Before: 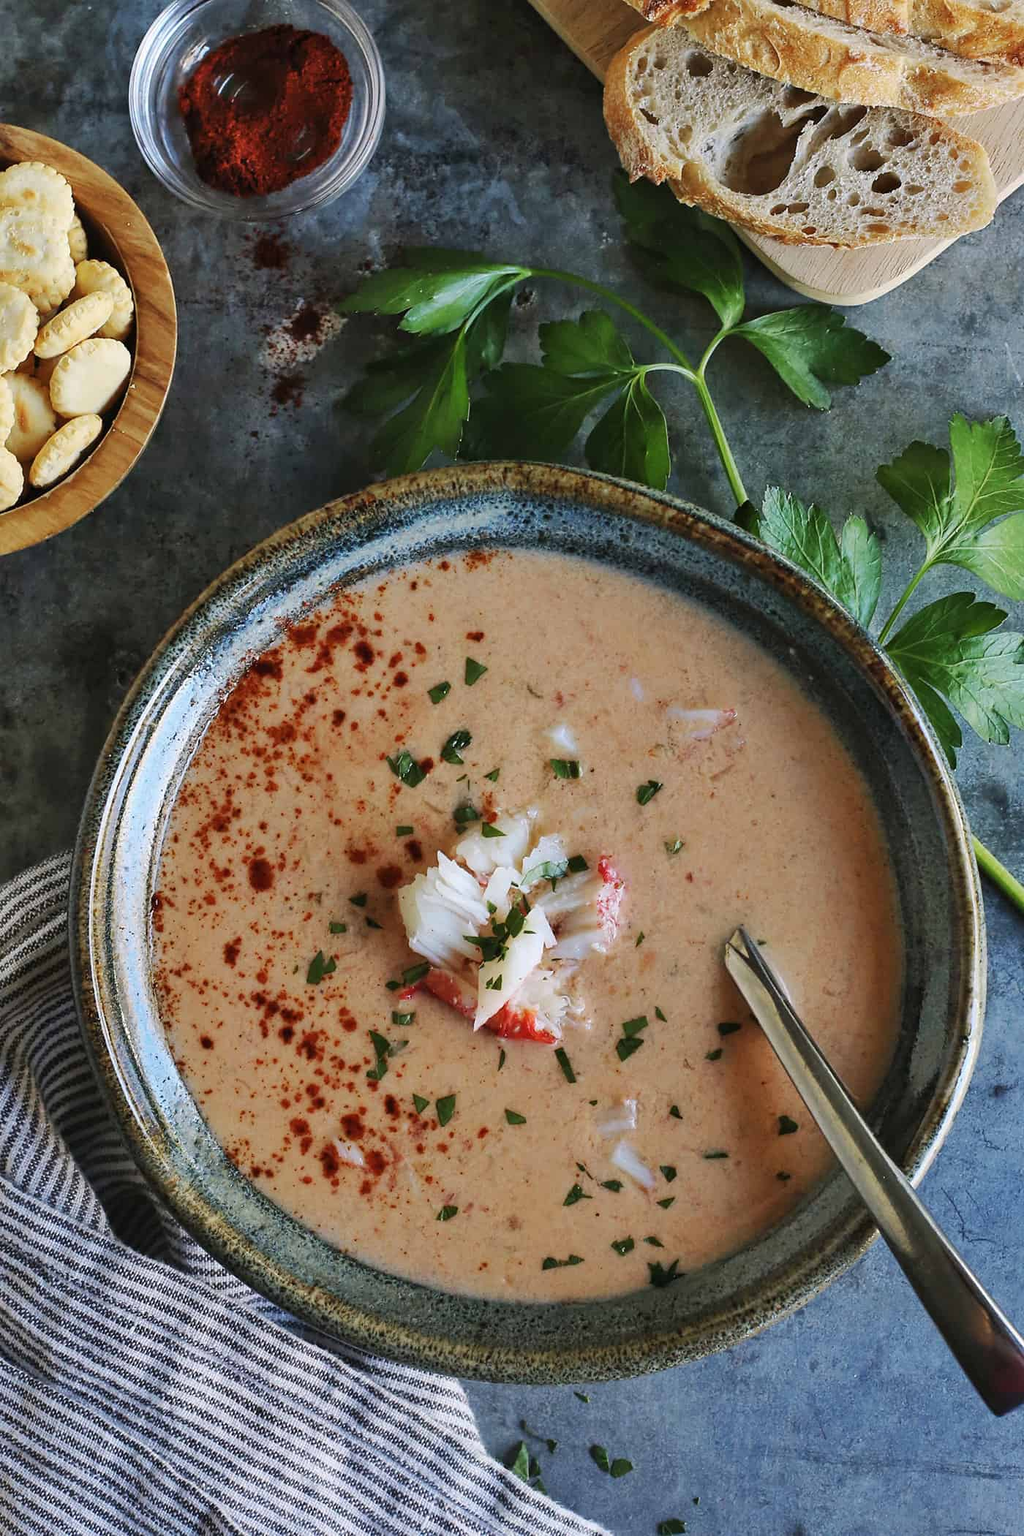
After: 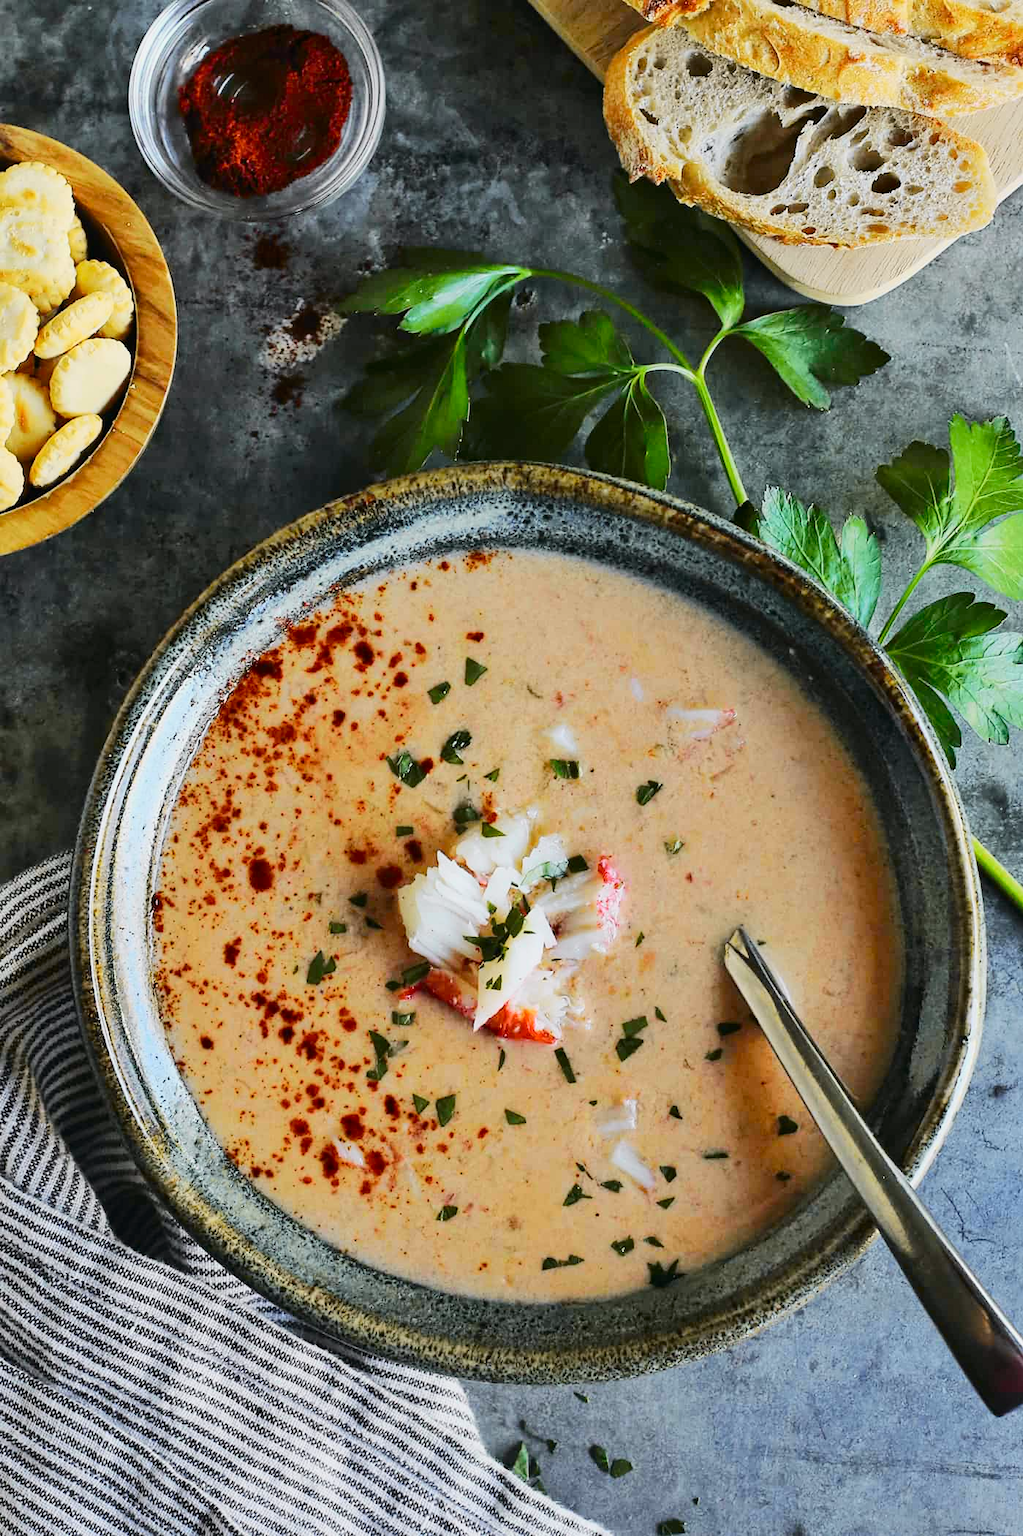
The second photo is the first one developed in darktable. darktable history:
tone curve: curves: ch0 [(0, 0) (0.11, 0.081) (0.256, 0.259) (0.398, 0.475) (0.498, 0.611) (0.65, 0.757) (0.835, 0.883) (1, 0.961)]; ch1 [(0, 0) (0.346, 0.307) (0.408, 0.369) (0.453, 0.457) (0.482, 0.479) (0.502, 0.498) (0.521, 0.51) (0.553, 0.554) (0.618, 0.65) (0.693, 0.727) (1, 1)]; ch2 [(0, 0) (0.358, 0.362) (0.434, 0.46) (0.485, 0.494) (0.5, 0.494) (0.511, 0.508) (0.537, 0.55) (0.579, 0.599) (0.621, 0.693) (1, 1)], color space Lab, independent channels, preserve colors none
